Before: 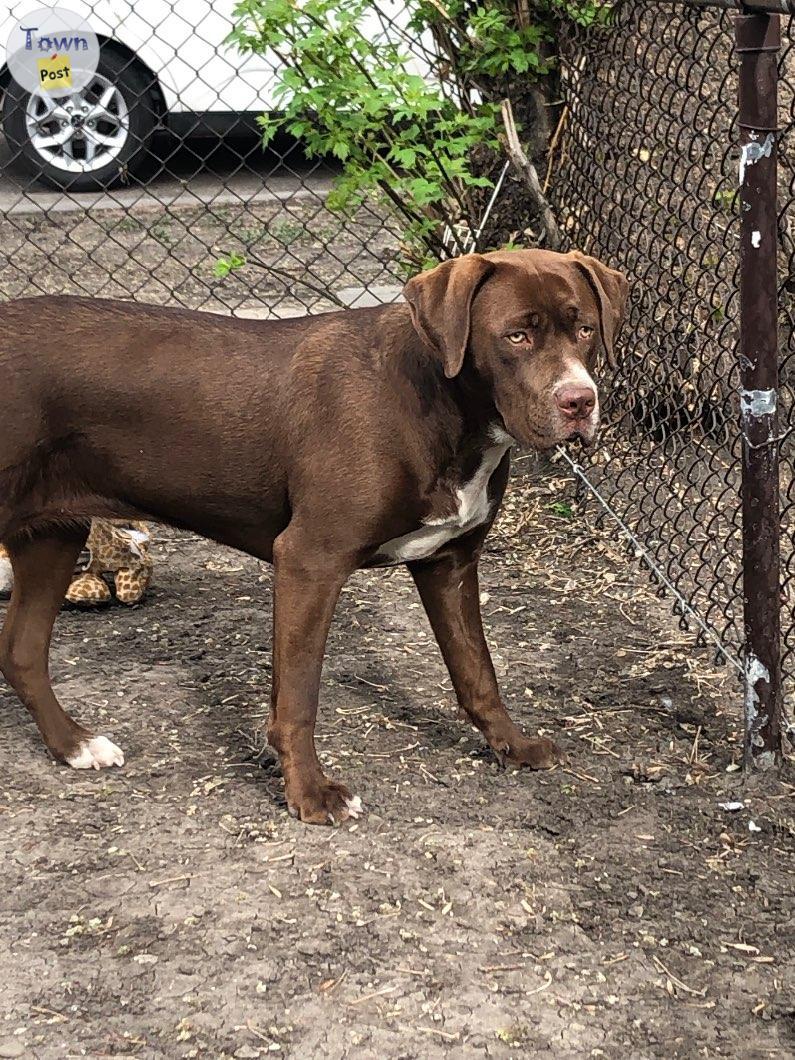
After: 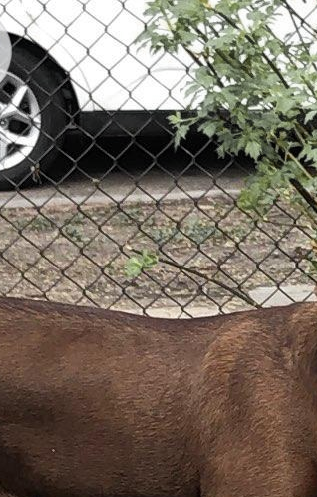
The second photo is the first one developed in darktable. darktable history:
crop and rotate: left 11.121%, top 0.111%, right 48.912%, bottom 52.982%
color zones: curves: ch0 [(0.004, 0.388) (0.125, 0.392) (0.25, 0.404) (0.375, 0.5) (0.5, 0.5) (0.625, 0.5) (0.75, 0.5) (0.875, 0.5)]; ch1 [(0, 0.5) (0.125, 0.5) (0.25, 0.5) (0.375, 0.124) (0.524, 0.124) (0.645, 0.128) (0.789, 0.132) (0.914, 0.096) (0.998, 0.068)]
